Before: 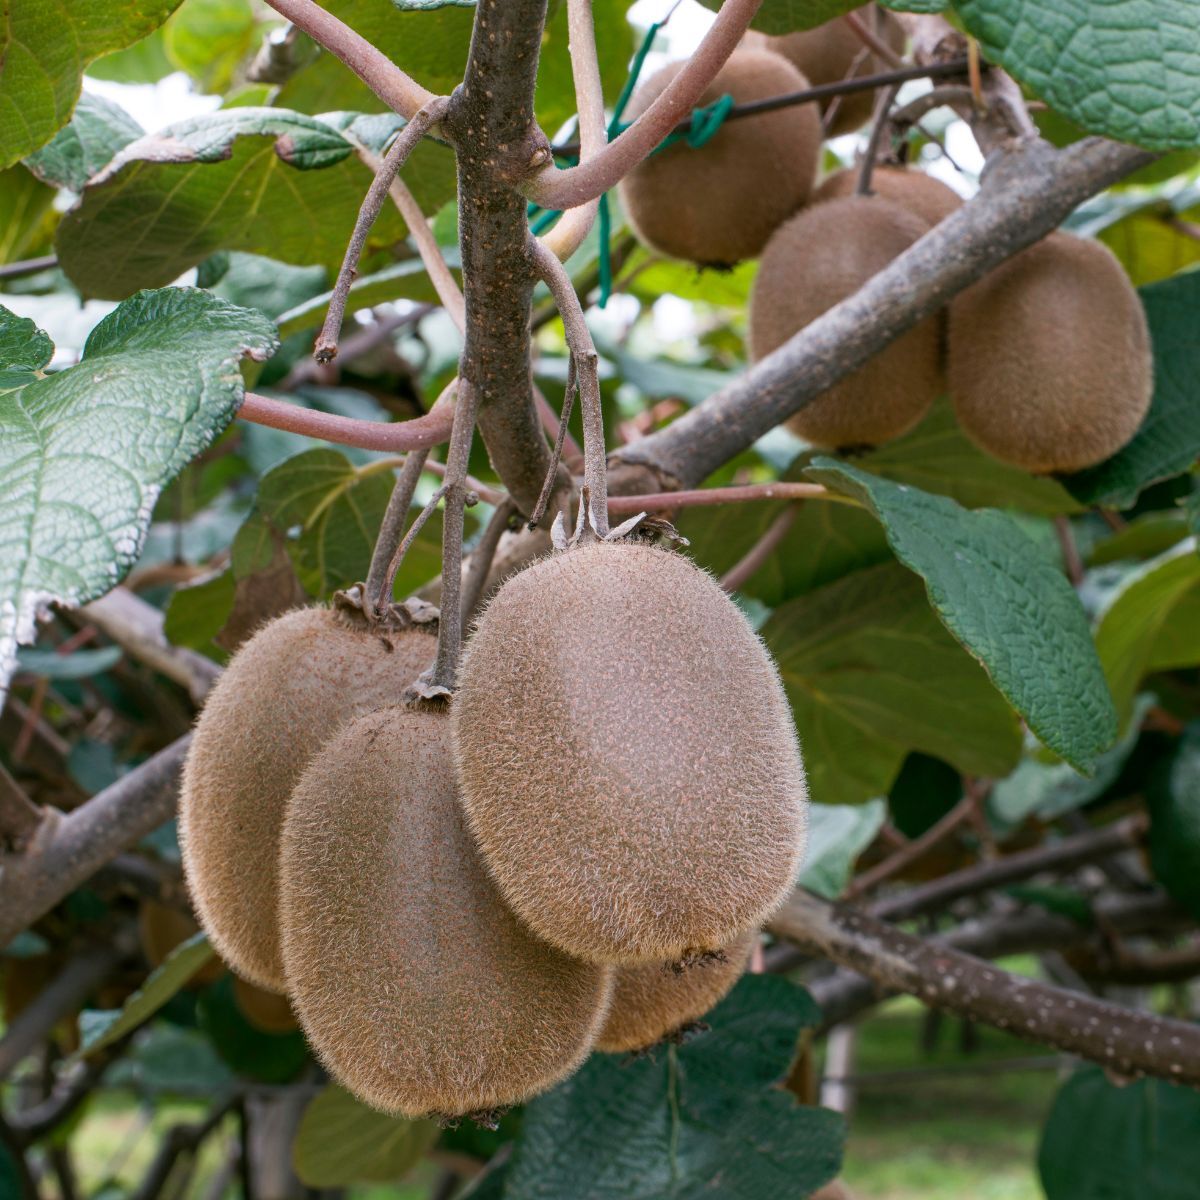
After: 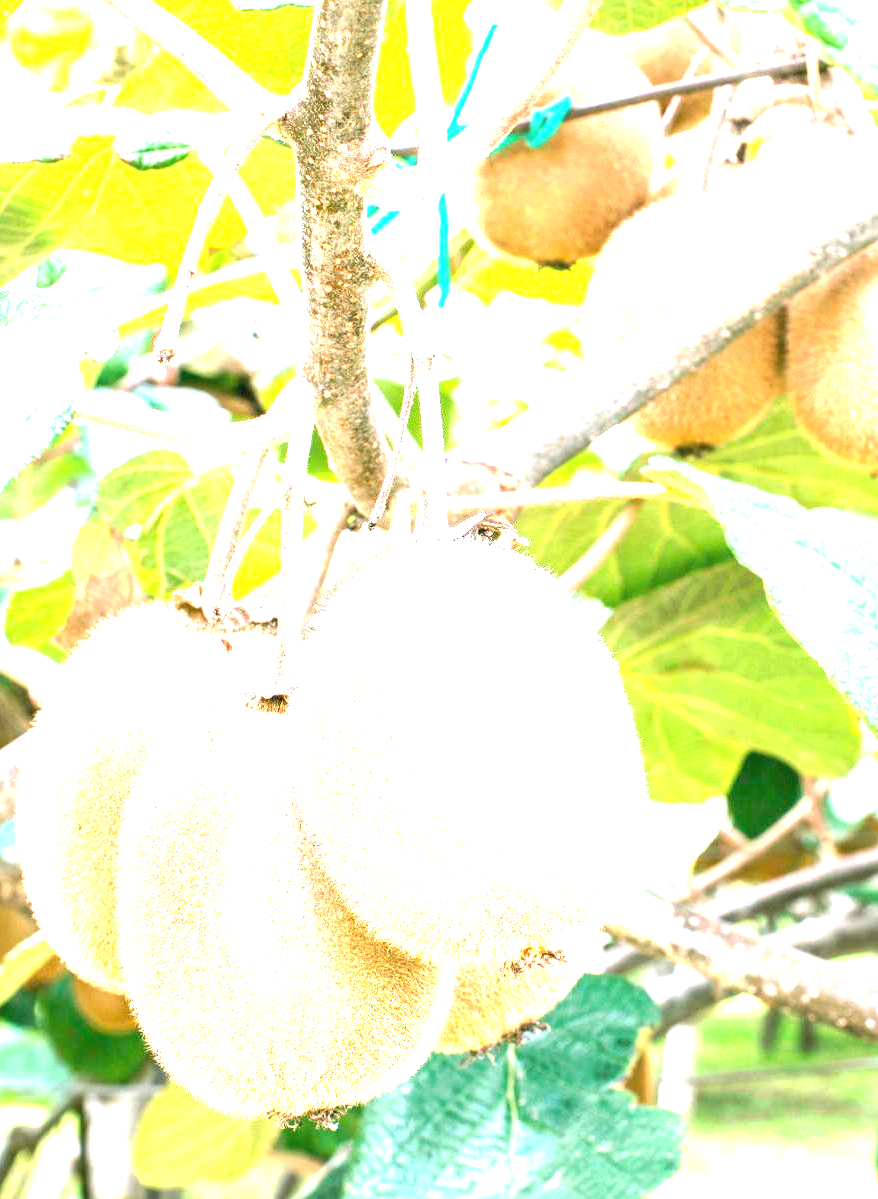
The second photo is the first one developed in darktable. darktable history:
crop: left 13.443%, right 13.31%
exposure: black level correction 0, exposure 4 EV, compensate exposure bias true, compensate highlight preservation false
